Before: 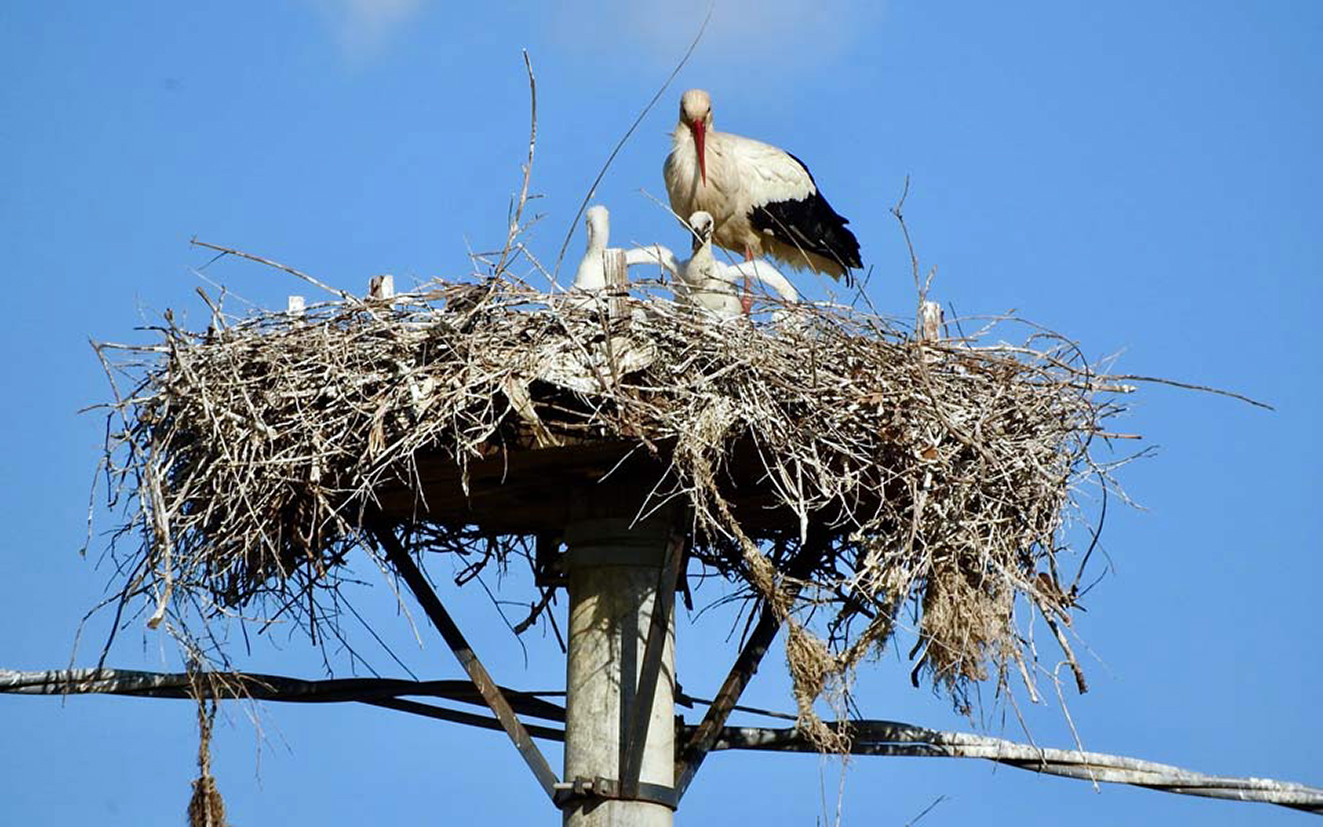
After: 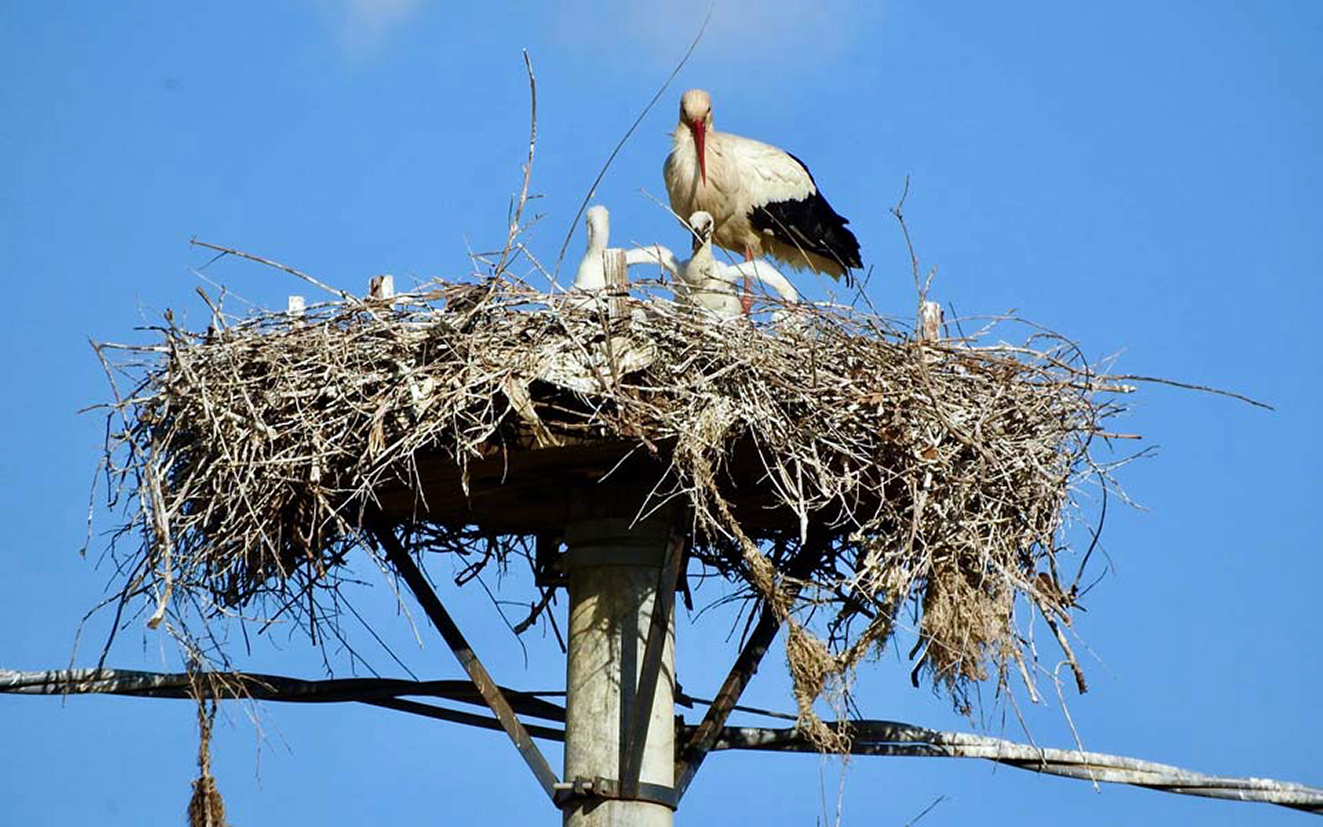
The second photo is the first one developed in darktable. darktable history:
velvia: strength 17.16%
